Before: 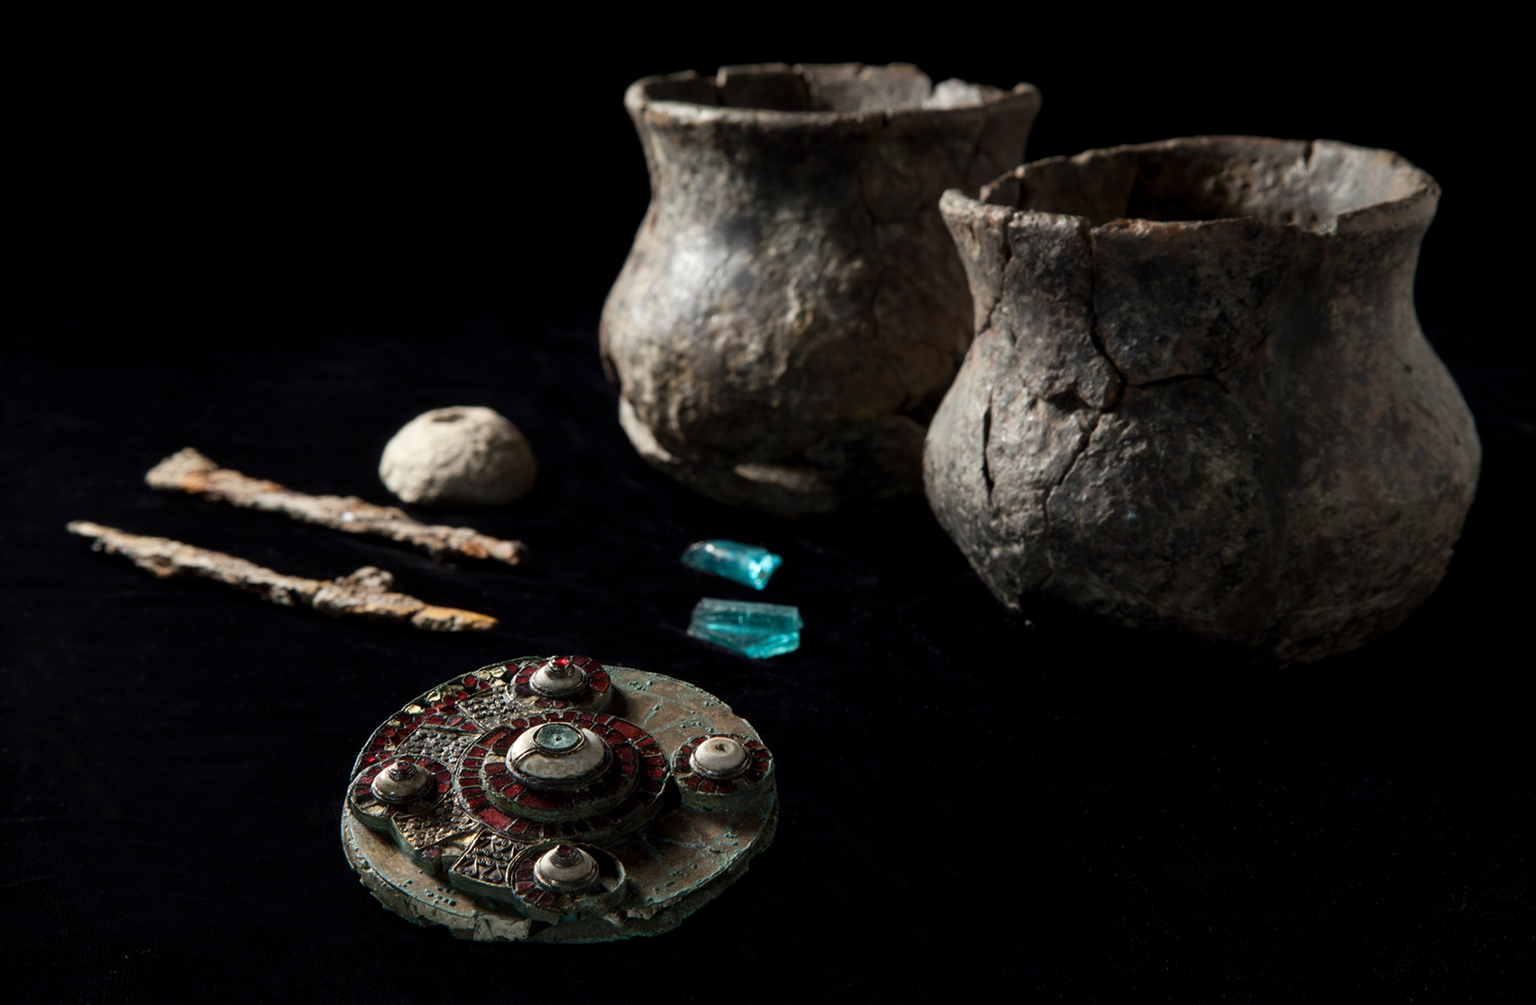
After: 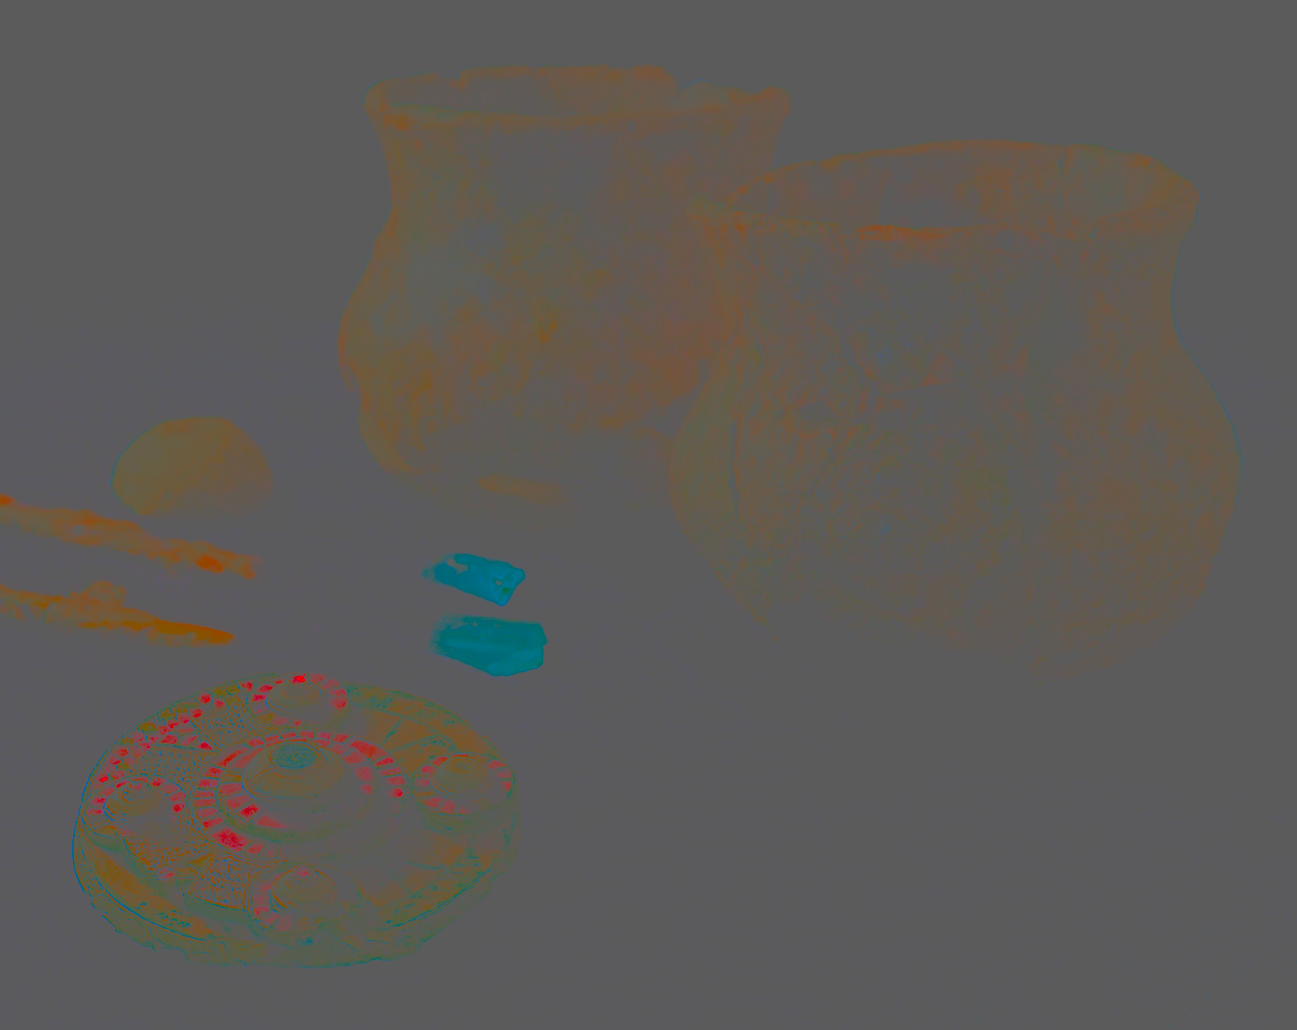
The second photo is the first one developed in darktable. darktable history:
contrast brightness saturation: contrast -0.984, brightness -0.17, saturation 0.751
crop: left 17.627%, bottom 0.034%
